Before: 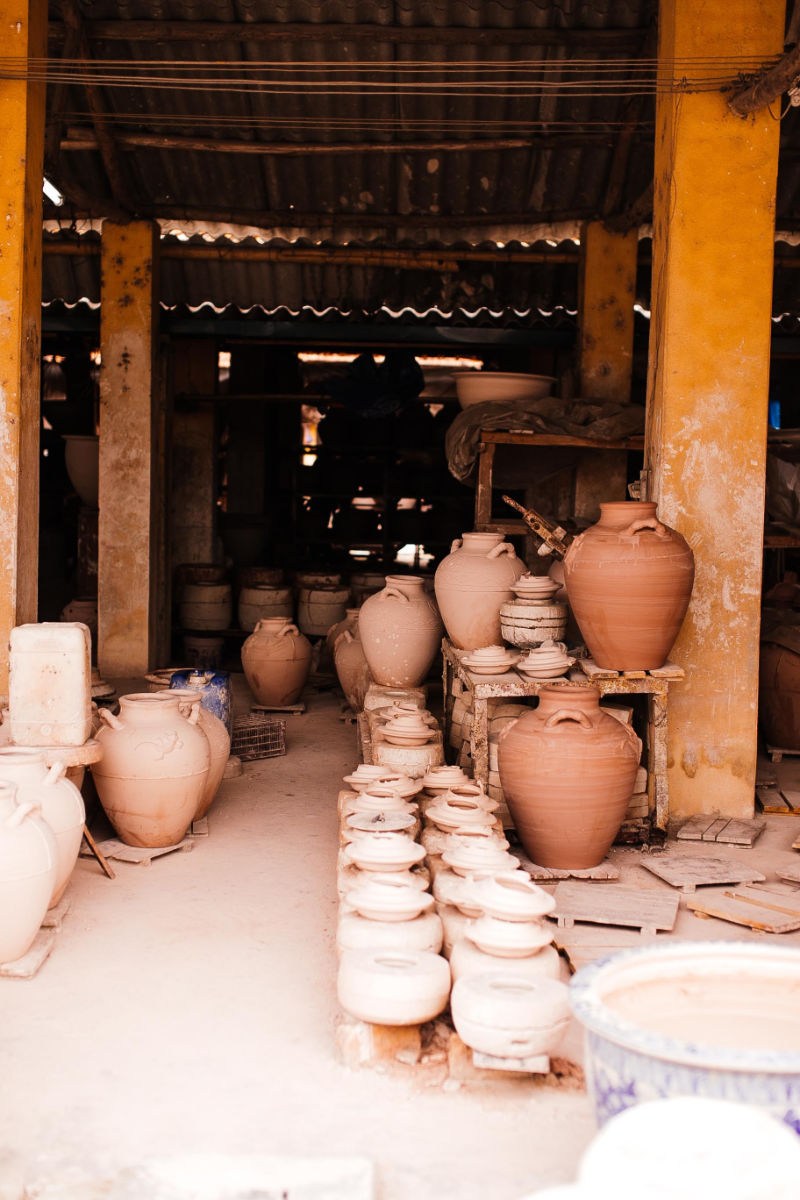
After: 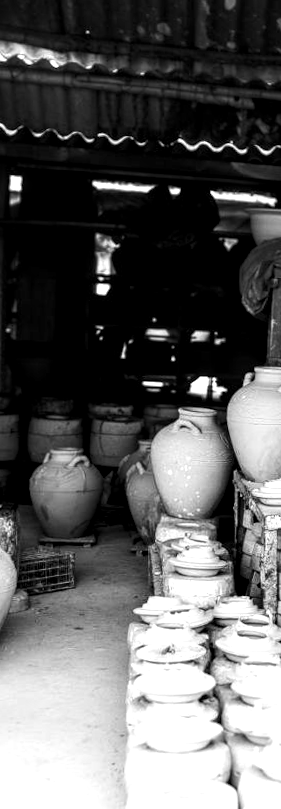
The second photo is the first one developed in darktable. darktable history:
local contrast: highlights 60%, shadows 60%, detail 160%
rotate and perspective: rotation 0.679°, lens shift (horizontal) 0.136, crop left 0.009, crop right 0.991, crop top 0.078, crop bottom 0.95
monochrome: on, module defaults
crop and rotate: left 29.476%, top 10.214%, right 35.32%, bottom 17.333%
tone equalizer: -8 EV 0.001 EV, -7 EV -0.002 EV, -6 EV 0.002 EV, -5 EV -0.03 EV, -4 EV -0.116 EV, -3 EV -0.169 EV, -2 EV 0.24 EV, -1 EV 0.702 EV, +0 EV 0.493 EV
rgb levels: preserve colors max RGB
